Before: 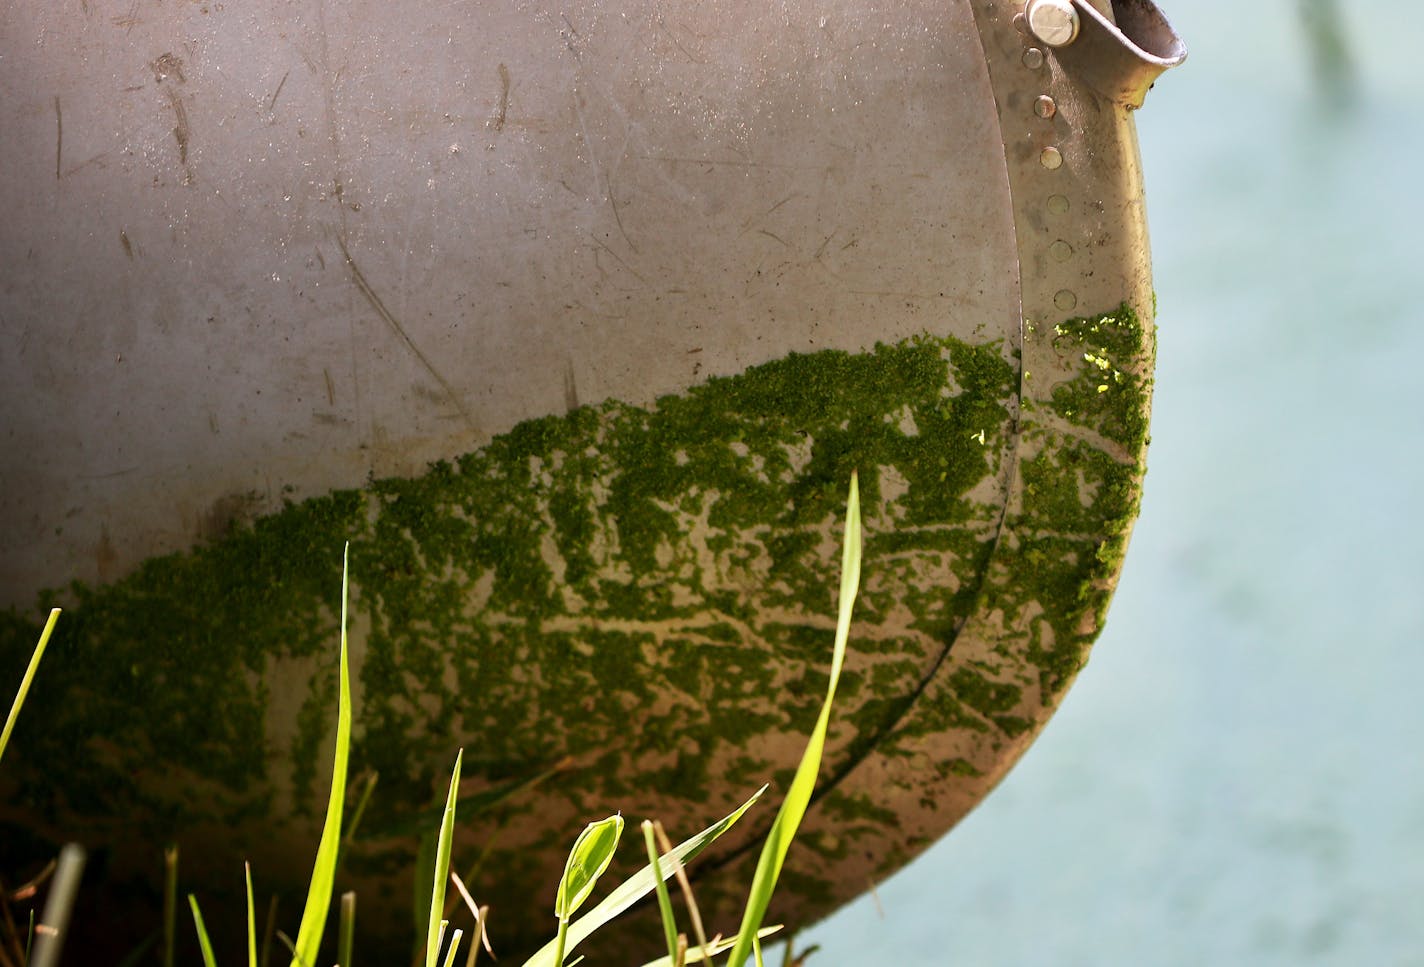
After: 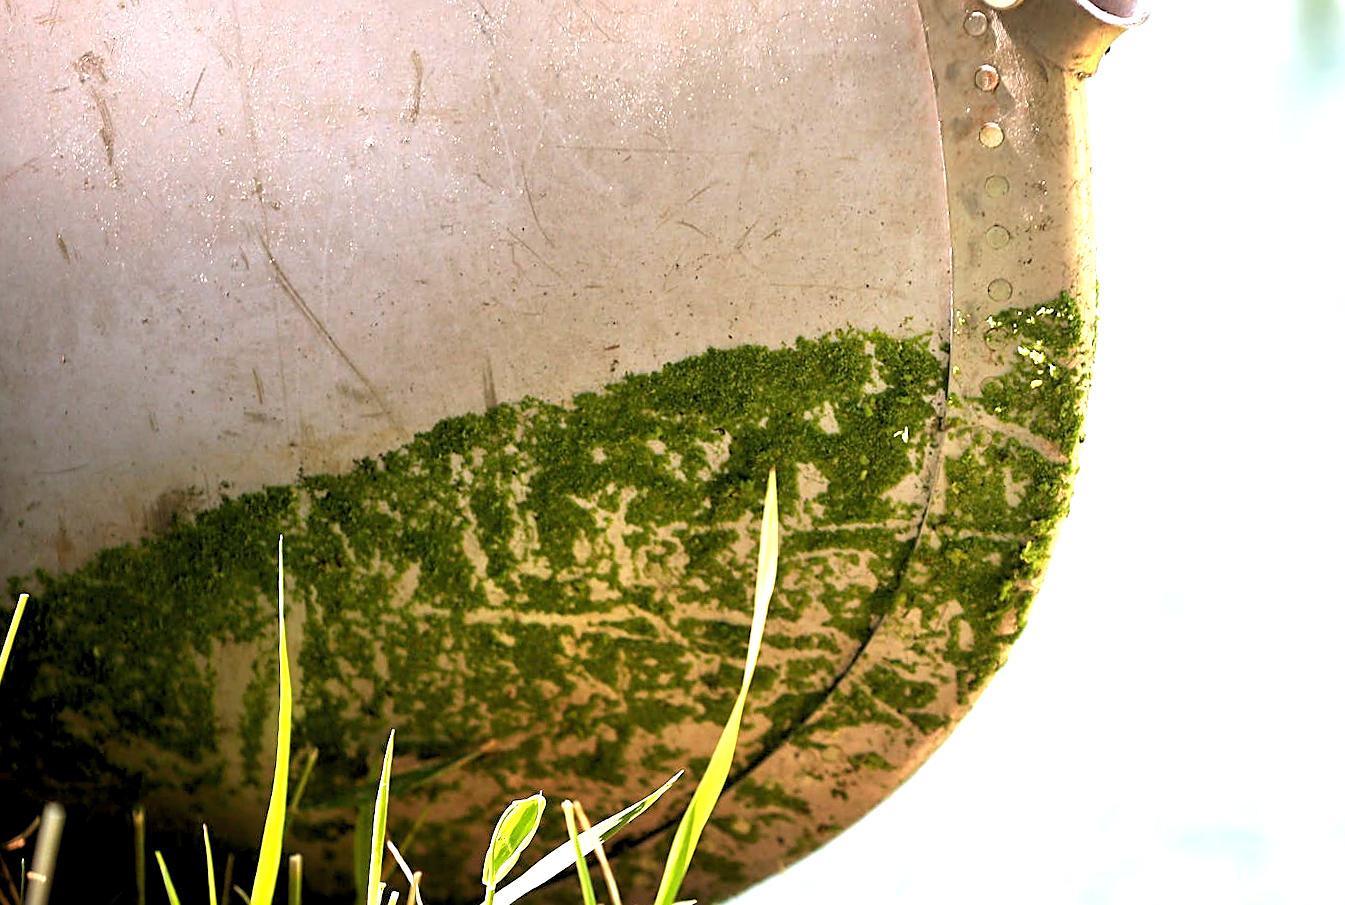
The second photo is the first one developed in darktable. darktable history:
exposure: black level correction 0, exposure 0.953 EV, compensate exposure bias true, compensate highlight preservation false
sharpen: on, module defaults
rotate and perspective: rotation 0.062°, lens shift (vertical) 0.115, lens shift (horizontal) -0.133, crop left 0.047, crop right 0.94, crop top 0.061, crop bottom 0.94
rgb levels: levels [[0.01, 0.419, 0.839], [0, 0.5, 1], [0, 0.5, 1]]
